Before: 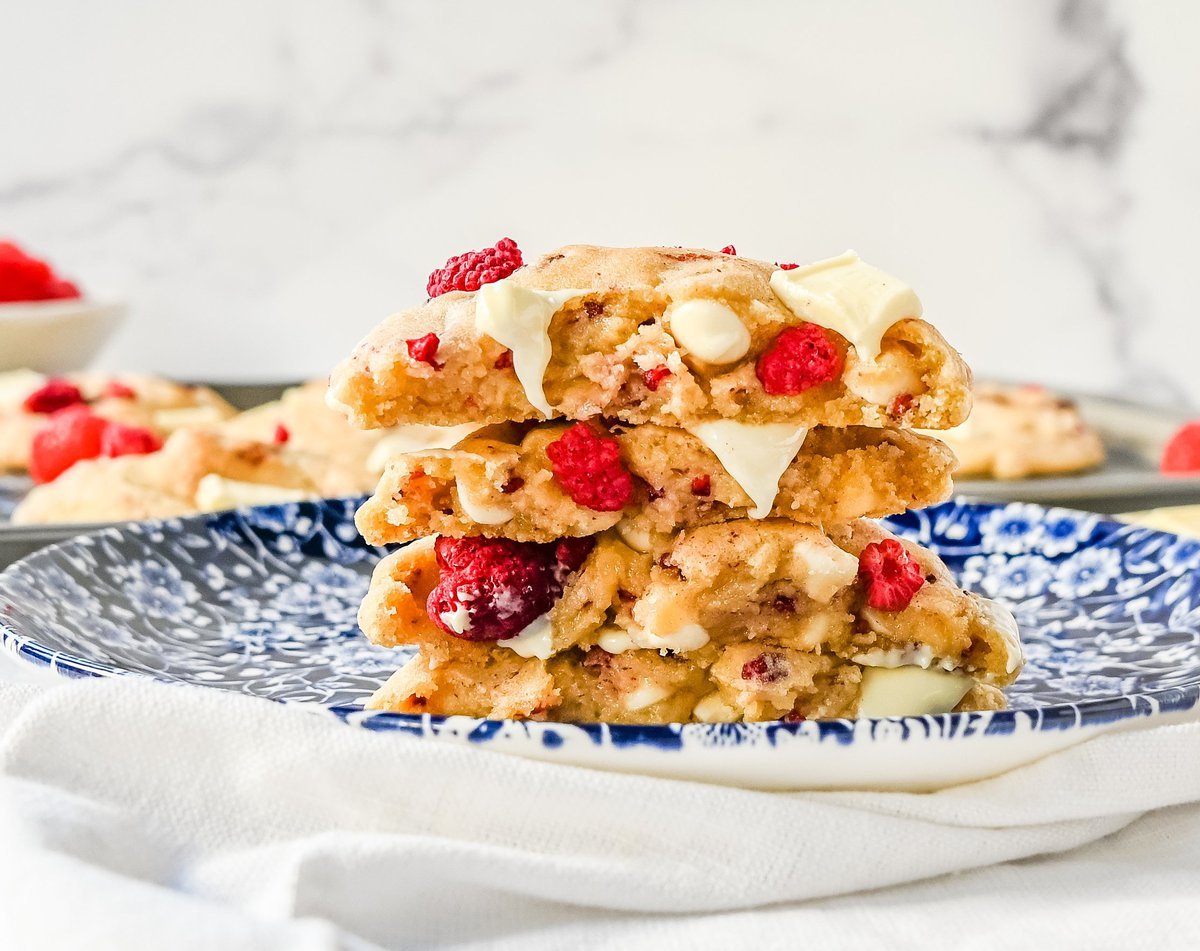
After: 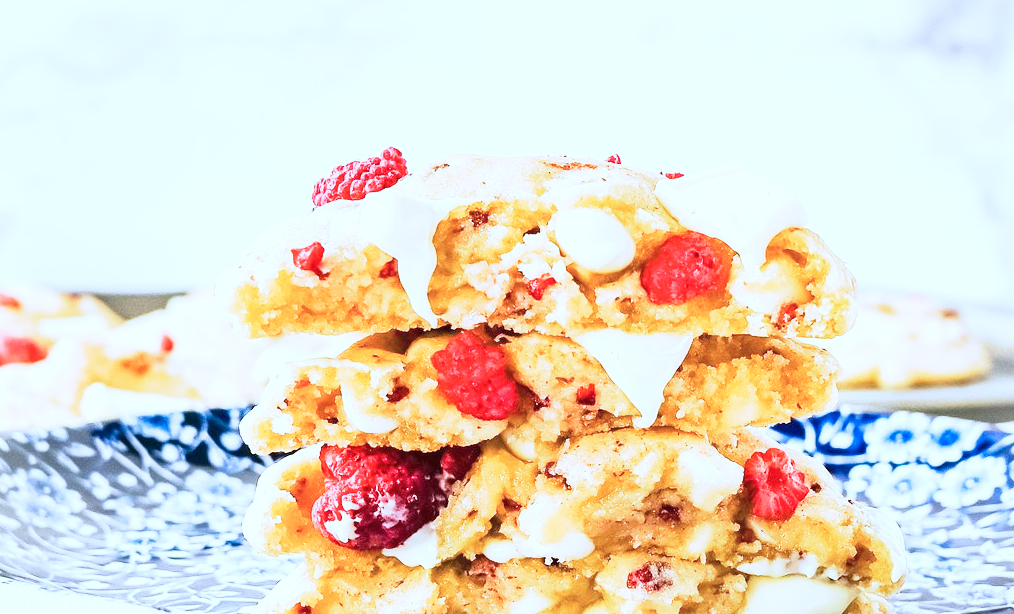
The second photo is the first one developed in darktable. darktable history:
crop and rotate: left 9.636%, top 9.586%, right 5.852%, bottom 25.833%
exposure: black level correction 0, exposure 0.871 EV, compensate highlight preservation false
color correction: highlights a* -2.42, highlights b* -18.23
base curve: curves: ch0 [(0, 0) (0.088, 0.125) (0.176, 0.251) (0.354, 0.501) (0.613, 0.749) (1, 0.877)], preserve colors none
